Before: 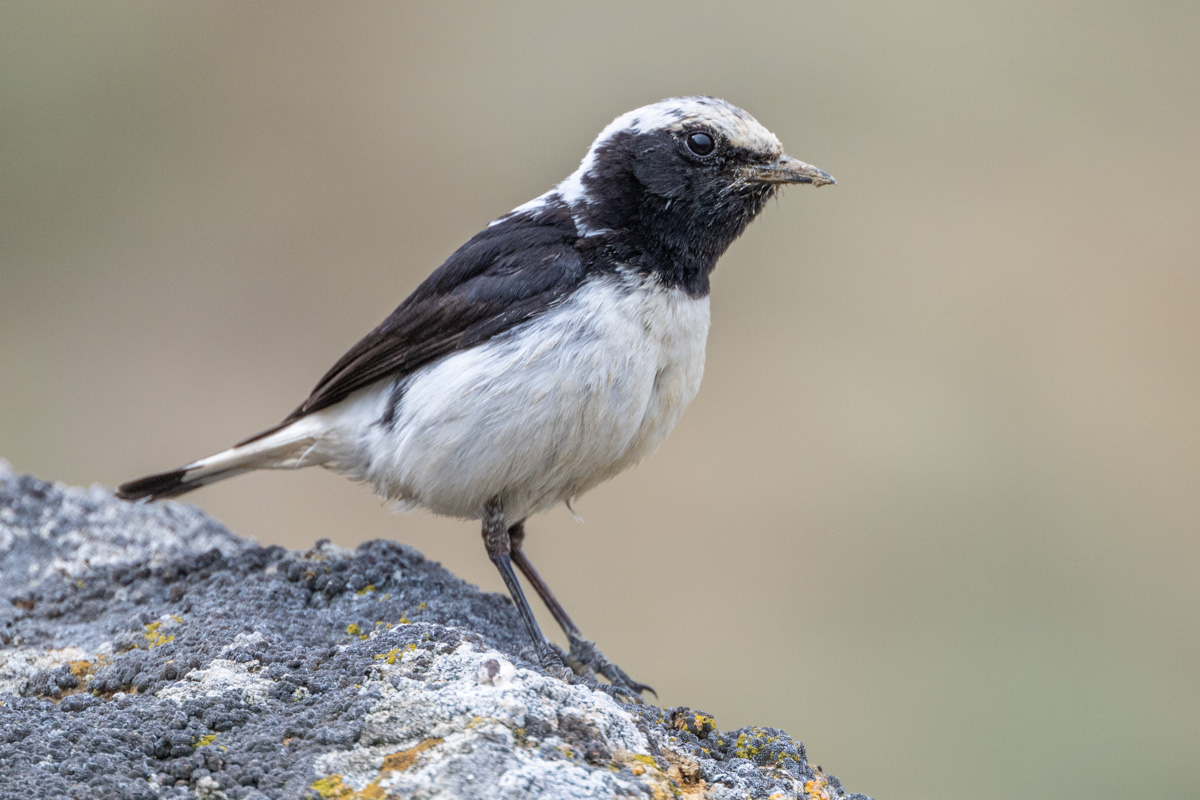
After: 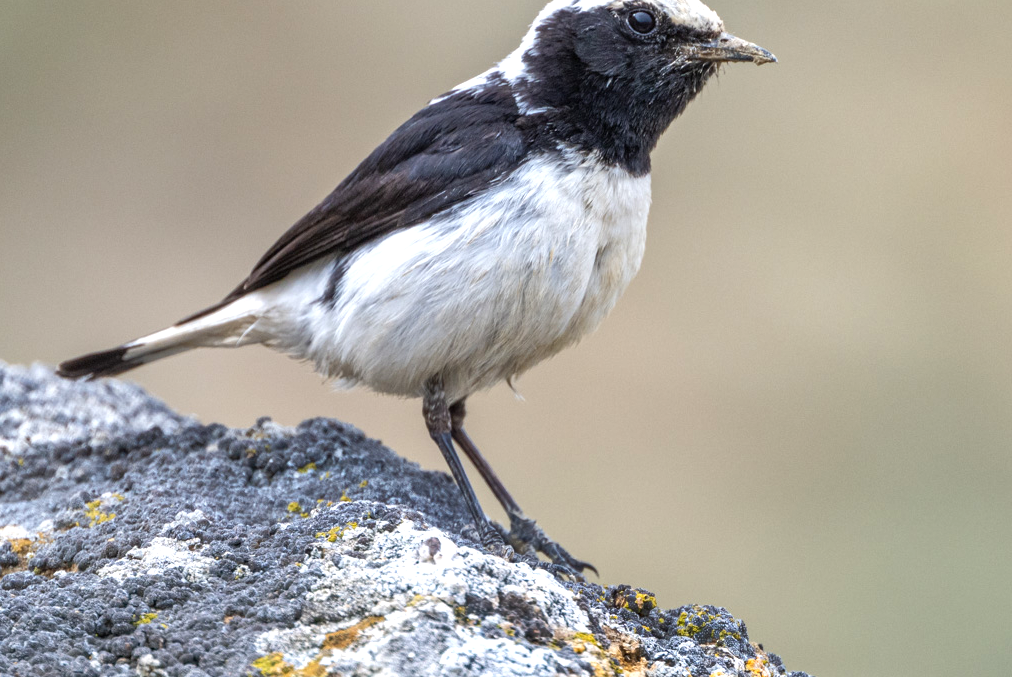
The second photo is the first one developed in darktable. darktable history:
shadows and highlights: soften with gaussian
crop and rotate: left 4.965%, top 15.286%, right 10.699%
exposure: exposure 0.457 EV, compensate exposure bias true, compensate highlight preservation false
